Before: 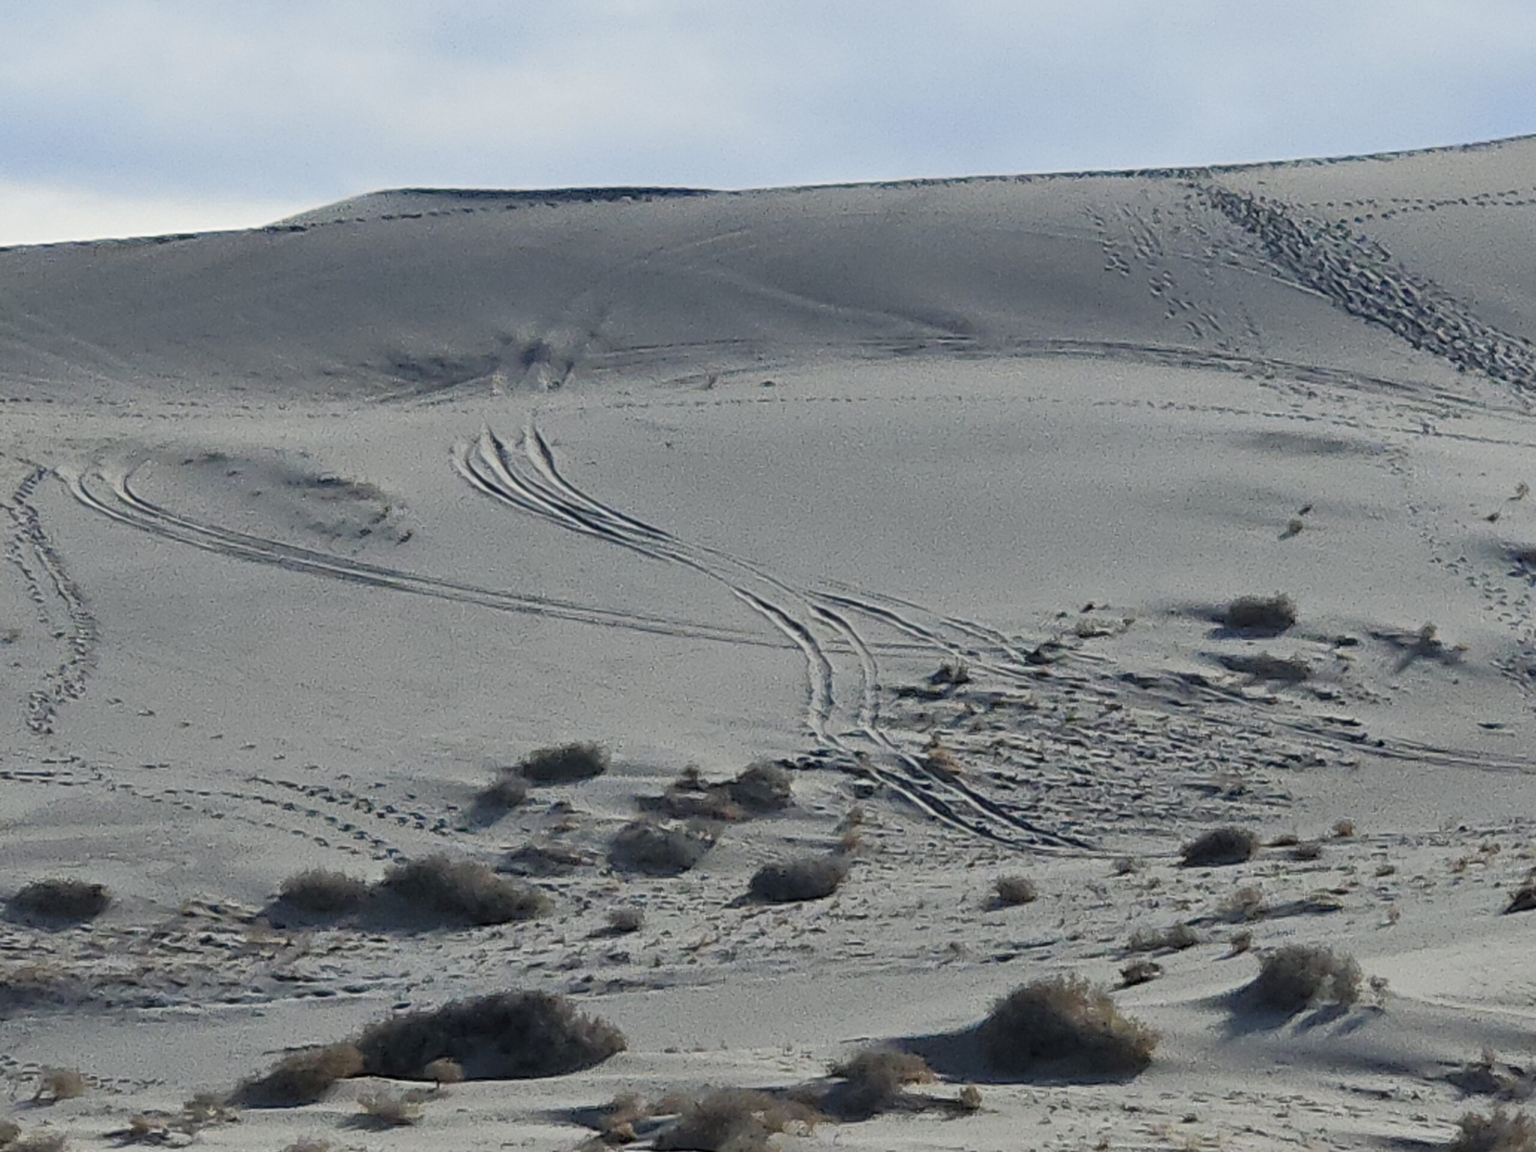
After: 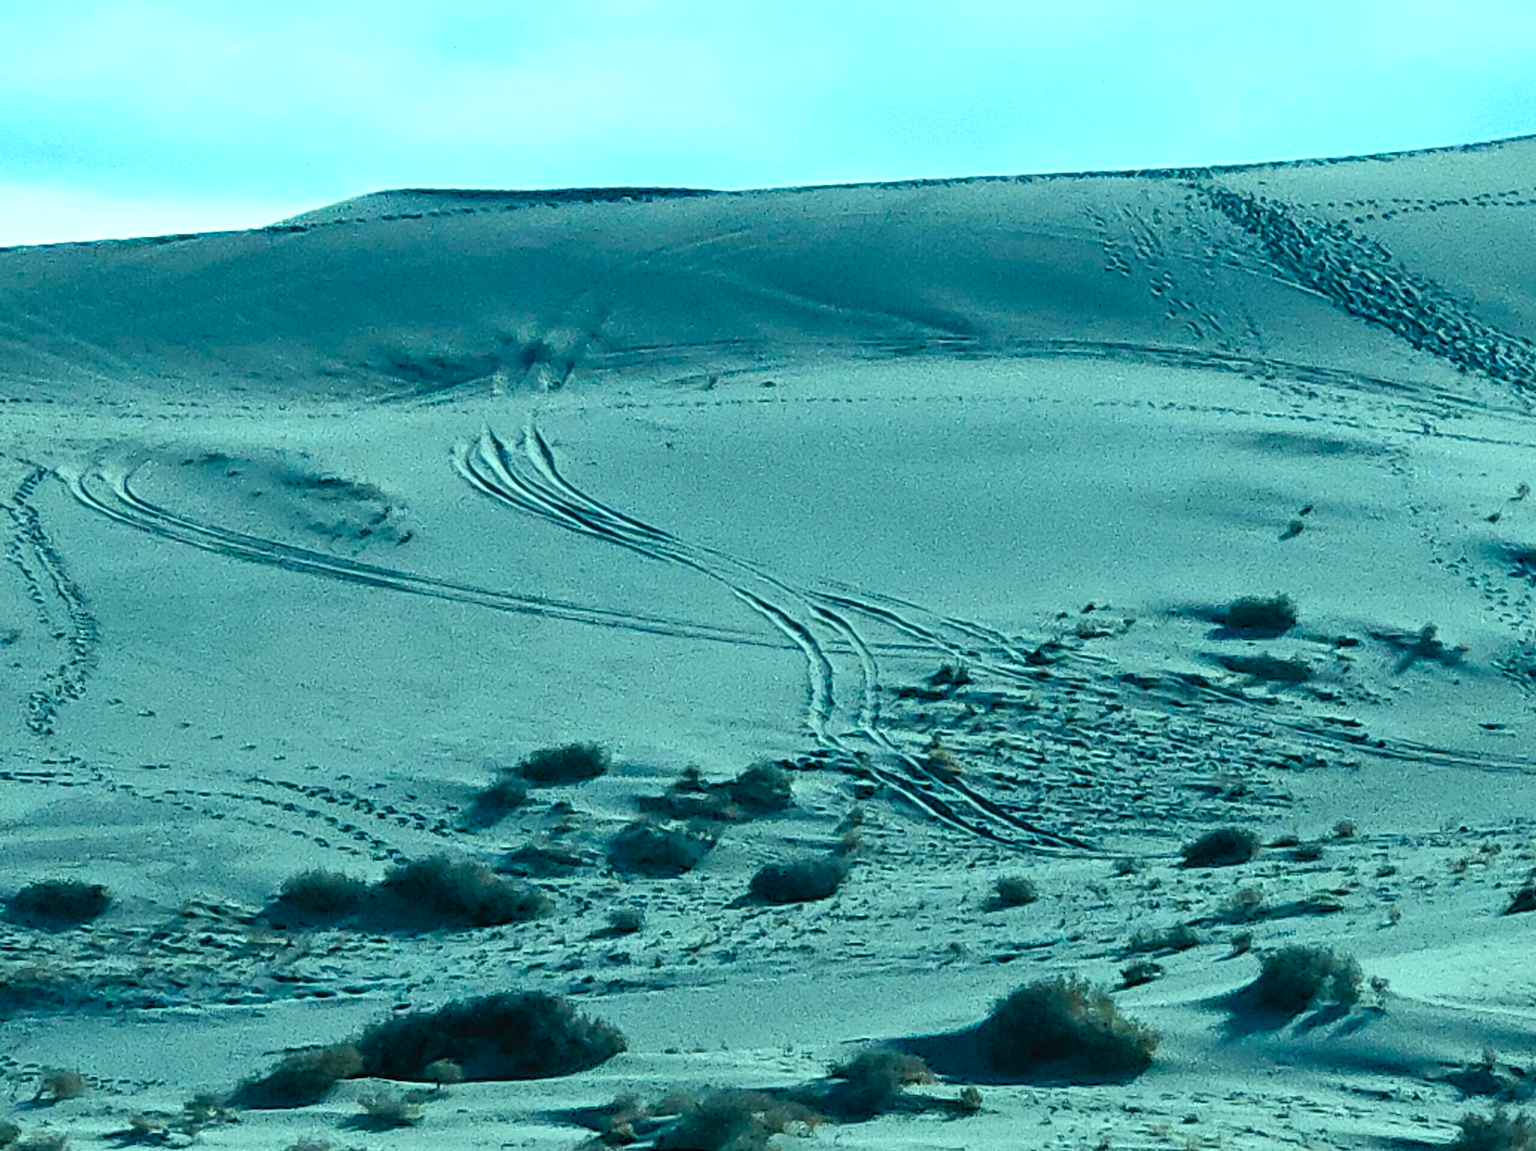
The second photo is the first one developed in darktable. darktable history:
color calibration: illuminant Planckian (black body), x 0.375, y 0.373, temperature 4117 K
local contrast: detail 110%
color balance rgb: shadows lift › luminance -7.7%, shadows lift › chroma 2.13%, shadows lift › hue 165.27°, power › luminance -7.77%, power › chroma 1.1%, power › hue 215.88°, highlights gain › luminance 15.15%, highlights gain › chroma 7%, highlights gain › hue 125.57°, global offset › luminance -0.33%, global offset › chroma 0.11%, global offset › hue 165.27°, perceptual saturation grading › global saturation 24.42%, perceptual saturation grading › highlights -24.42%, perceptual saturation grading › mid-tones 24.42%, perceptual saturation grading › shadows 40%, perceptual brilliance grading › global brilliance -5%, perceptual brilliance grading › highlights 24.42%, perceptual brilliance grading › mid-tones 7%, perceptual brilliance grading › shadows -5%
